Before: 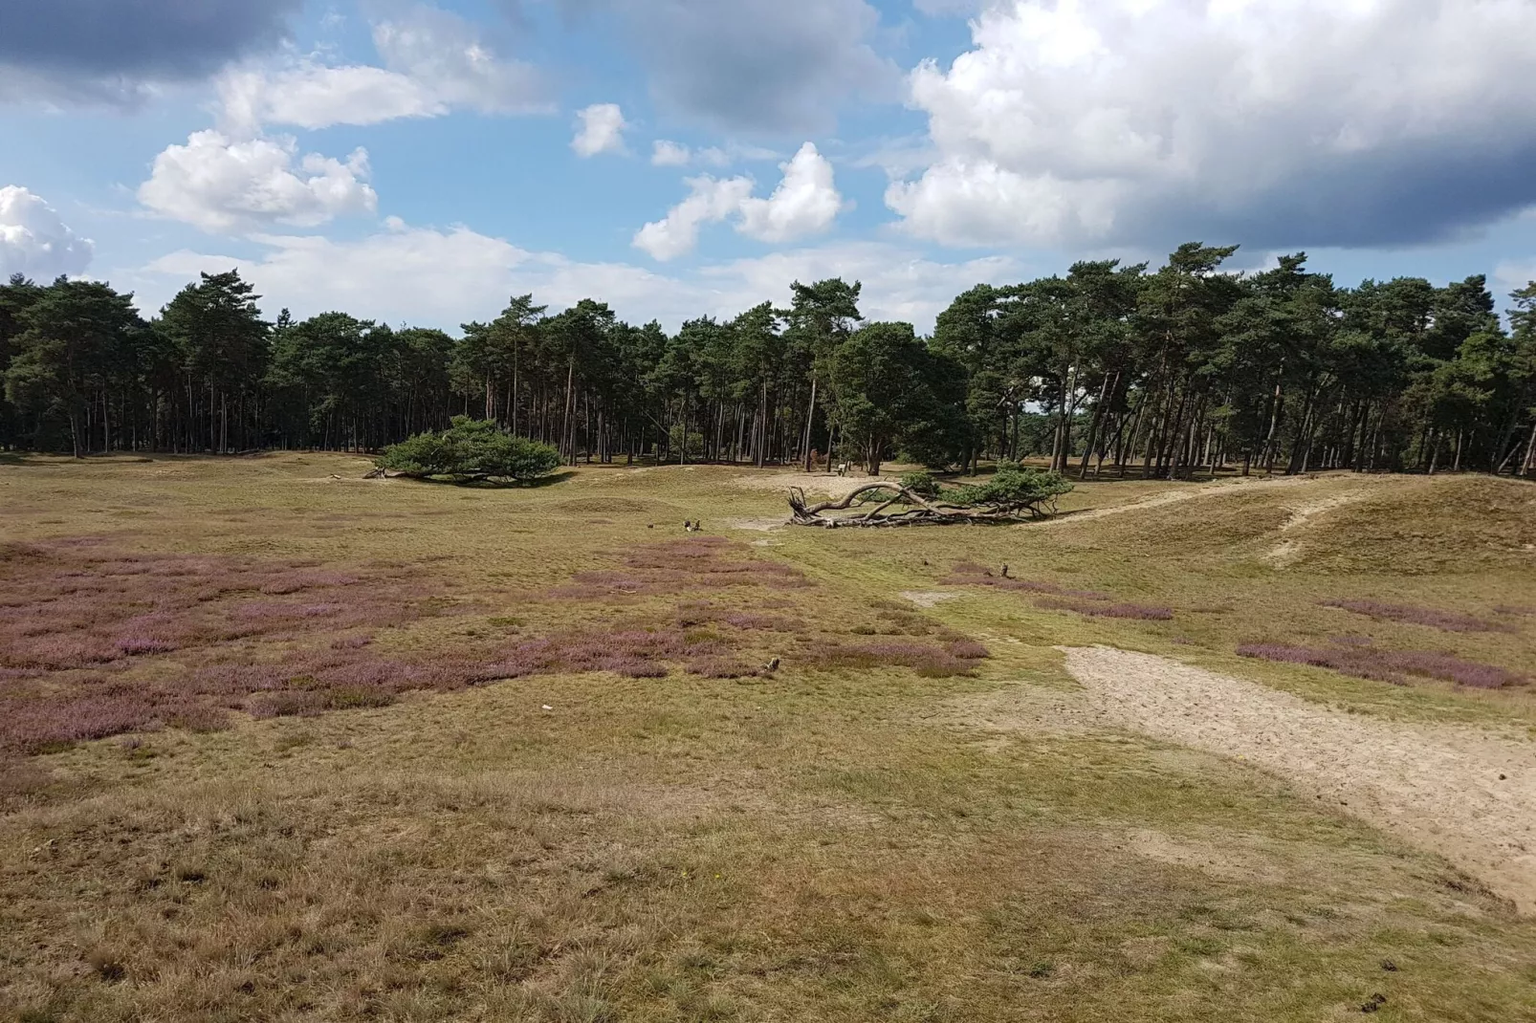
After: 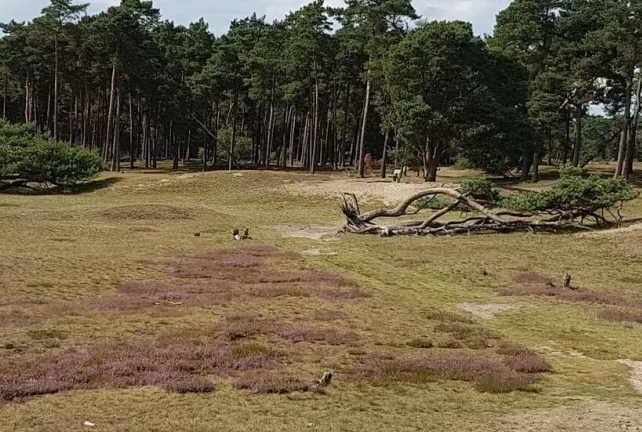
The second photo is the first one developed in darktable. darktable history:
crop: left 30.118%, top 29.603%, right 29.902%, bottom 30.003%
